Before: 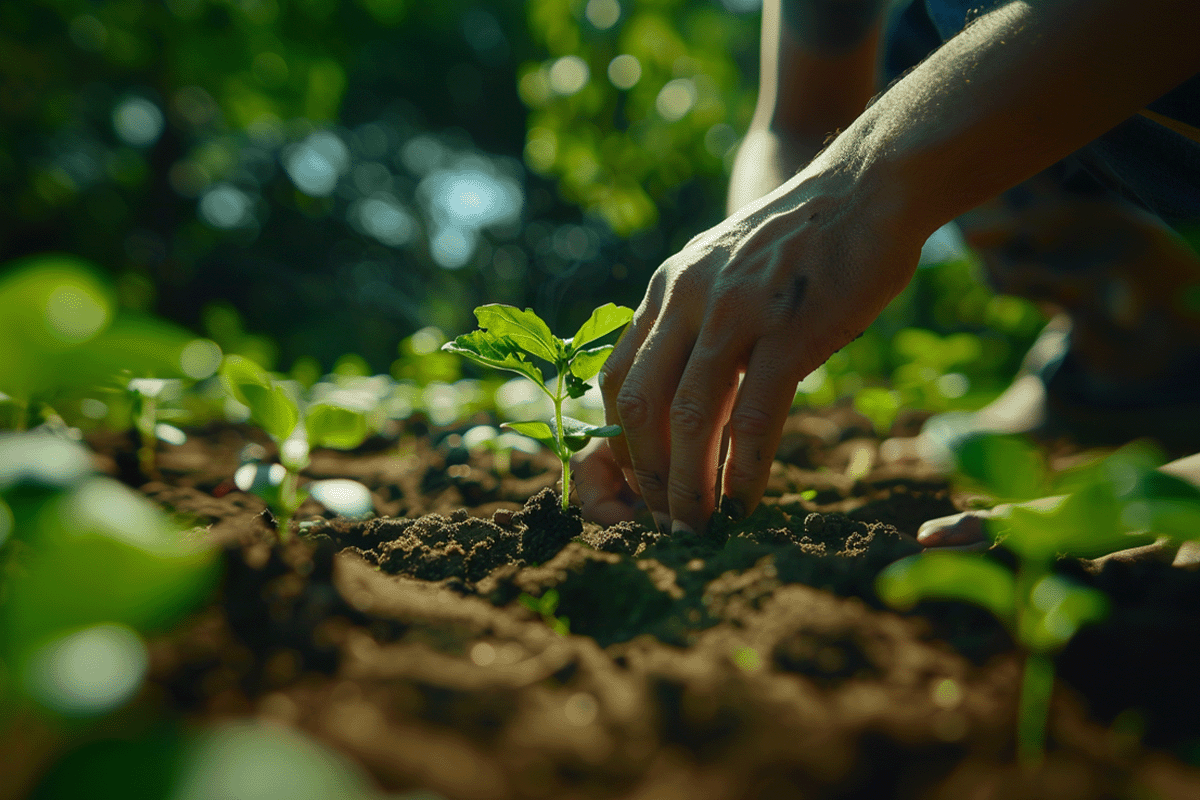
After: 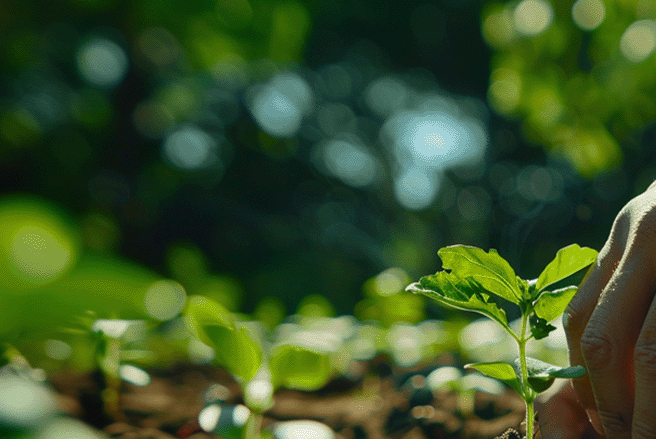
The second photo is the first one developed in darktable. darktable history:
crop and rotate: left 3.047%, top 7.509%, right 42.236%, bottom 37.598%
color balance: mode lift, gamma, gain (sRGB)
